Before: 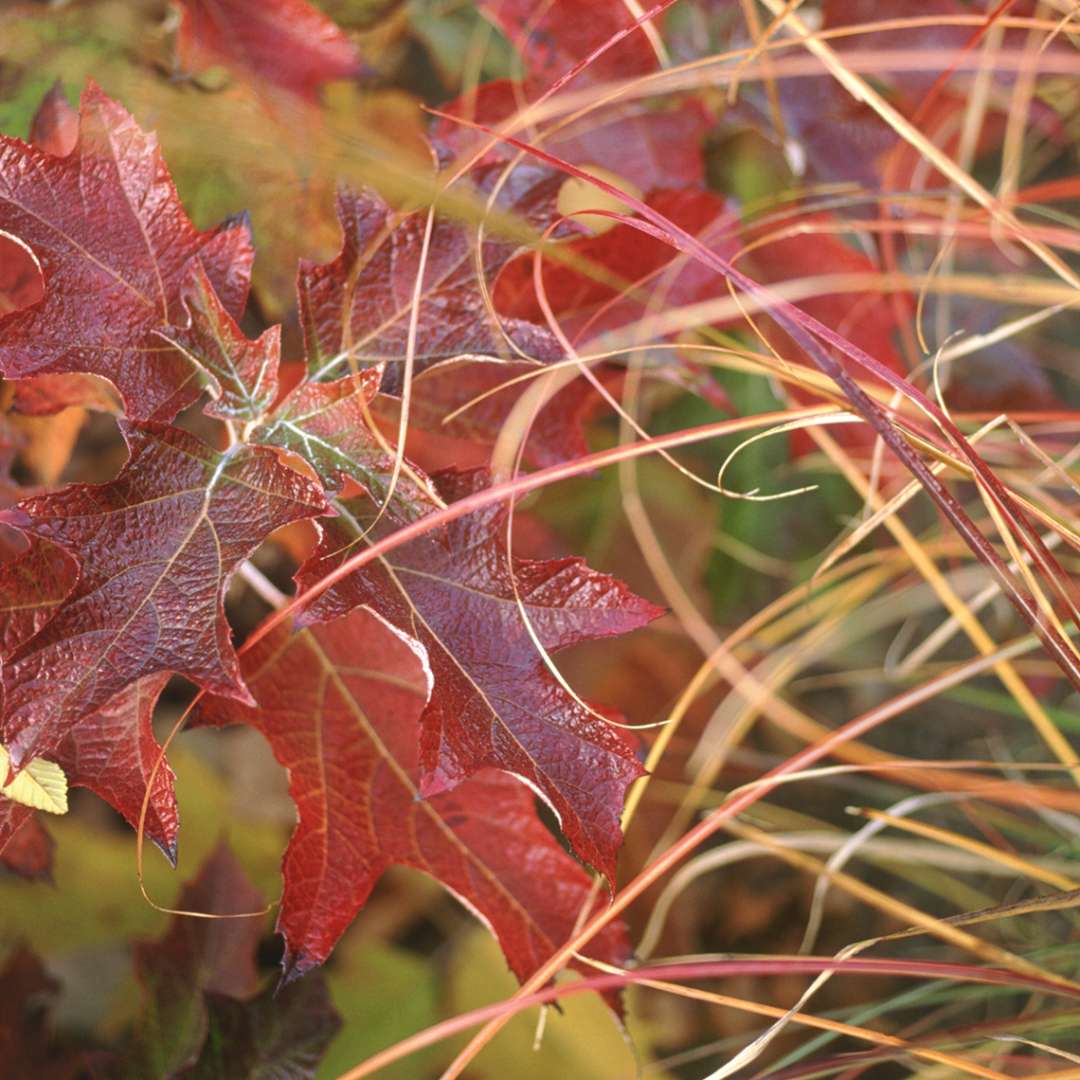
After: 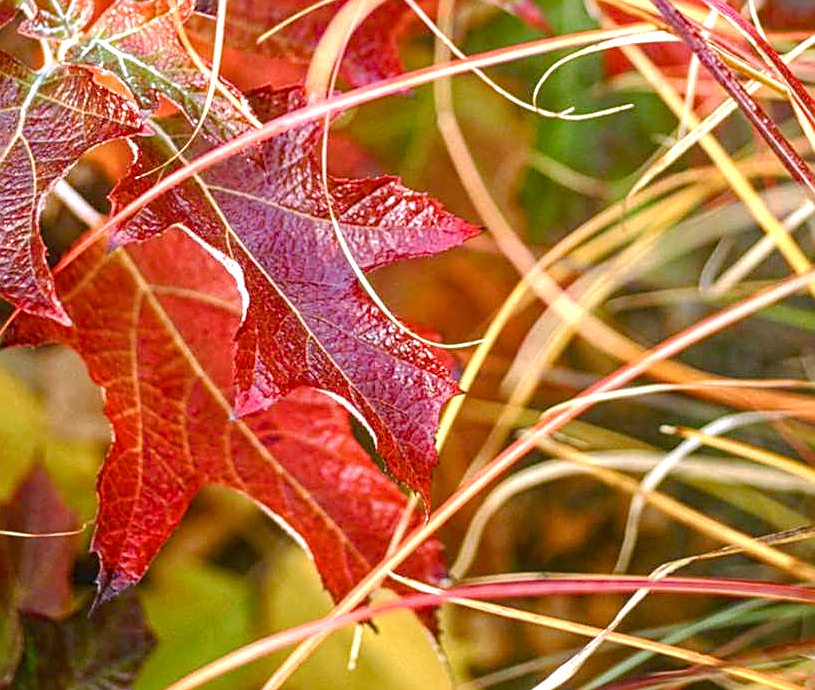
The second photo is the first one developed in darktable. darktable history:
crop and rotate: left 17.264%, top 35.3%, right 7.238%, bottom 0.779%
local contrast: on, module defaults
color balance rgb: perceptual saturation grading › global saturation 20%, perceptual saturation grading › highlights -25.2%, perceptual saturation grading › shadows 49.862%, global vibrance 14.478%
sharpen: amount 0.586
contrast brightness saturation: saturation -0.055
exposure: black level correction 0, exposure 0.692 EV, compensate highlight preservation false
haze removal: strength 0.304, distance 0.256, adaptive false
